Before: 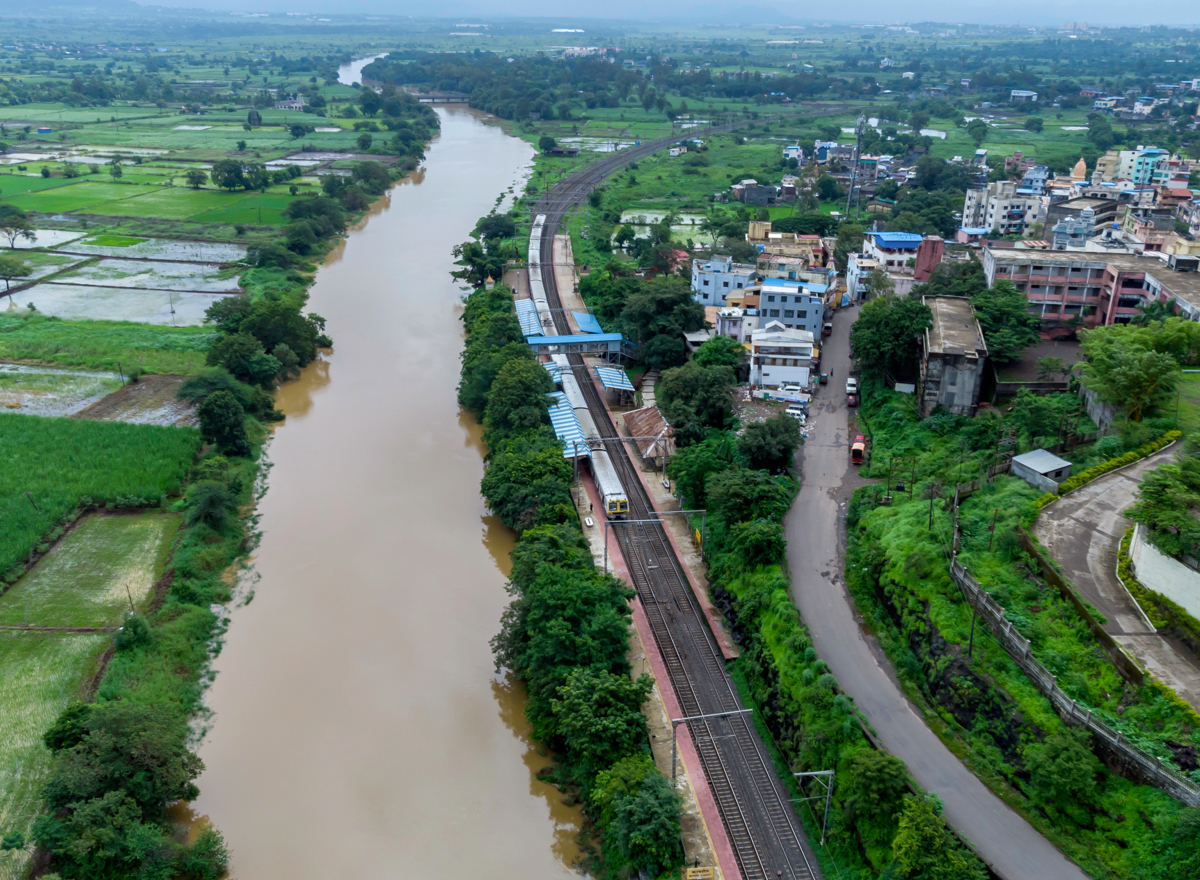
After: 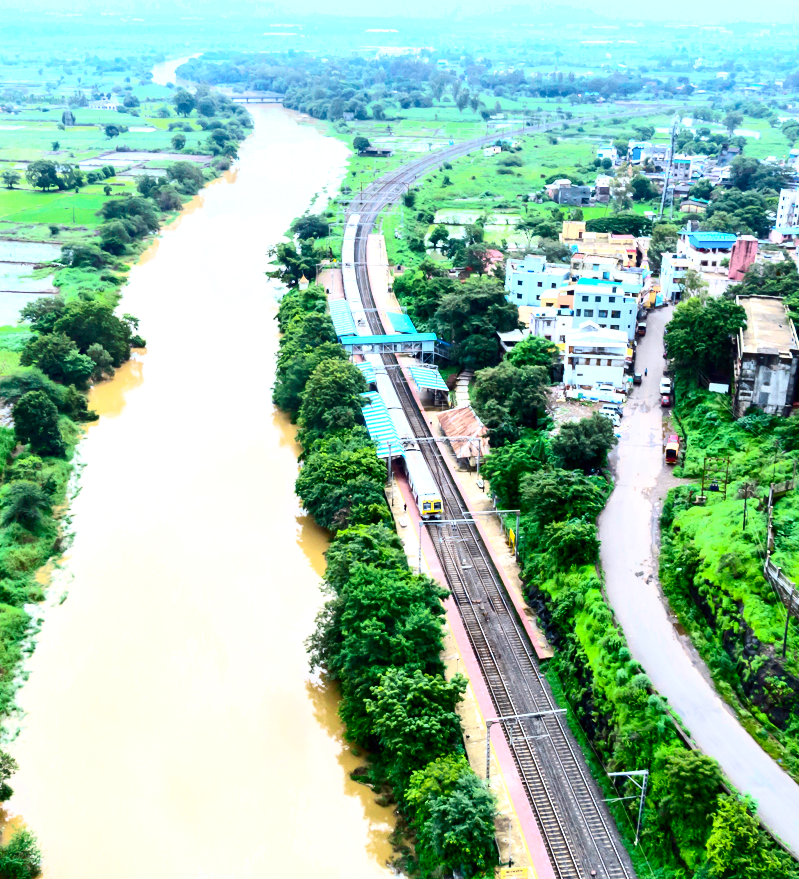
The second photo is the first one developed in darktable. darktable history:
exposure: black level correction 0, exposure 1.5 EV, compensate exposure bias true, compensate highlight preservation false
contrast brightness saturation: contrast 0.4, brightness 0.1, saturation 0.21
tone equalizer: on, module defaults
crop and rotate: left 15.546%, right 17.787%
